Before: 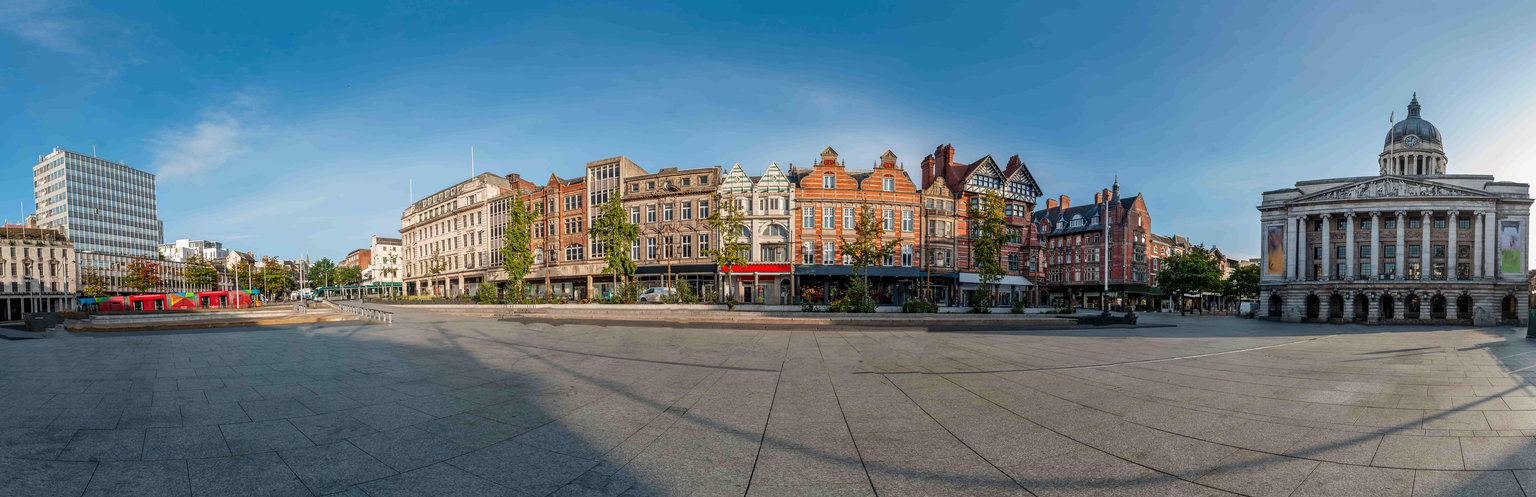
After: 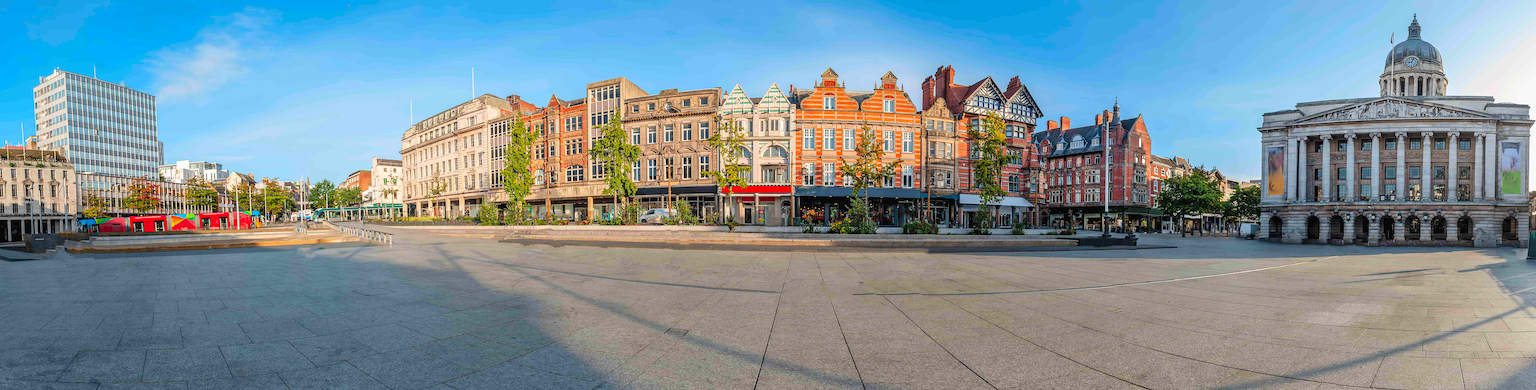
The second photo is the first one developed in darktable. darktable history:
contrast brightness saturation: contrast 0.067, brightness 0.175, saturation 0.403
crop and rotate: top 15.966%, bottom 5.448%
sharpen: on, module defaults
